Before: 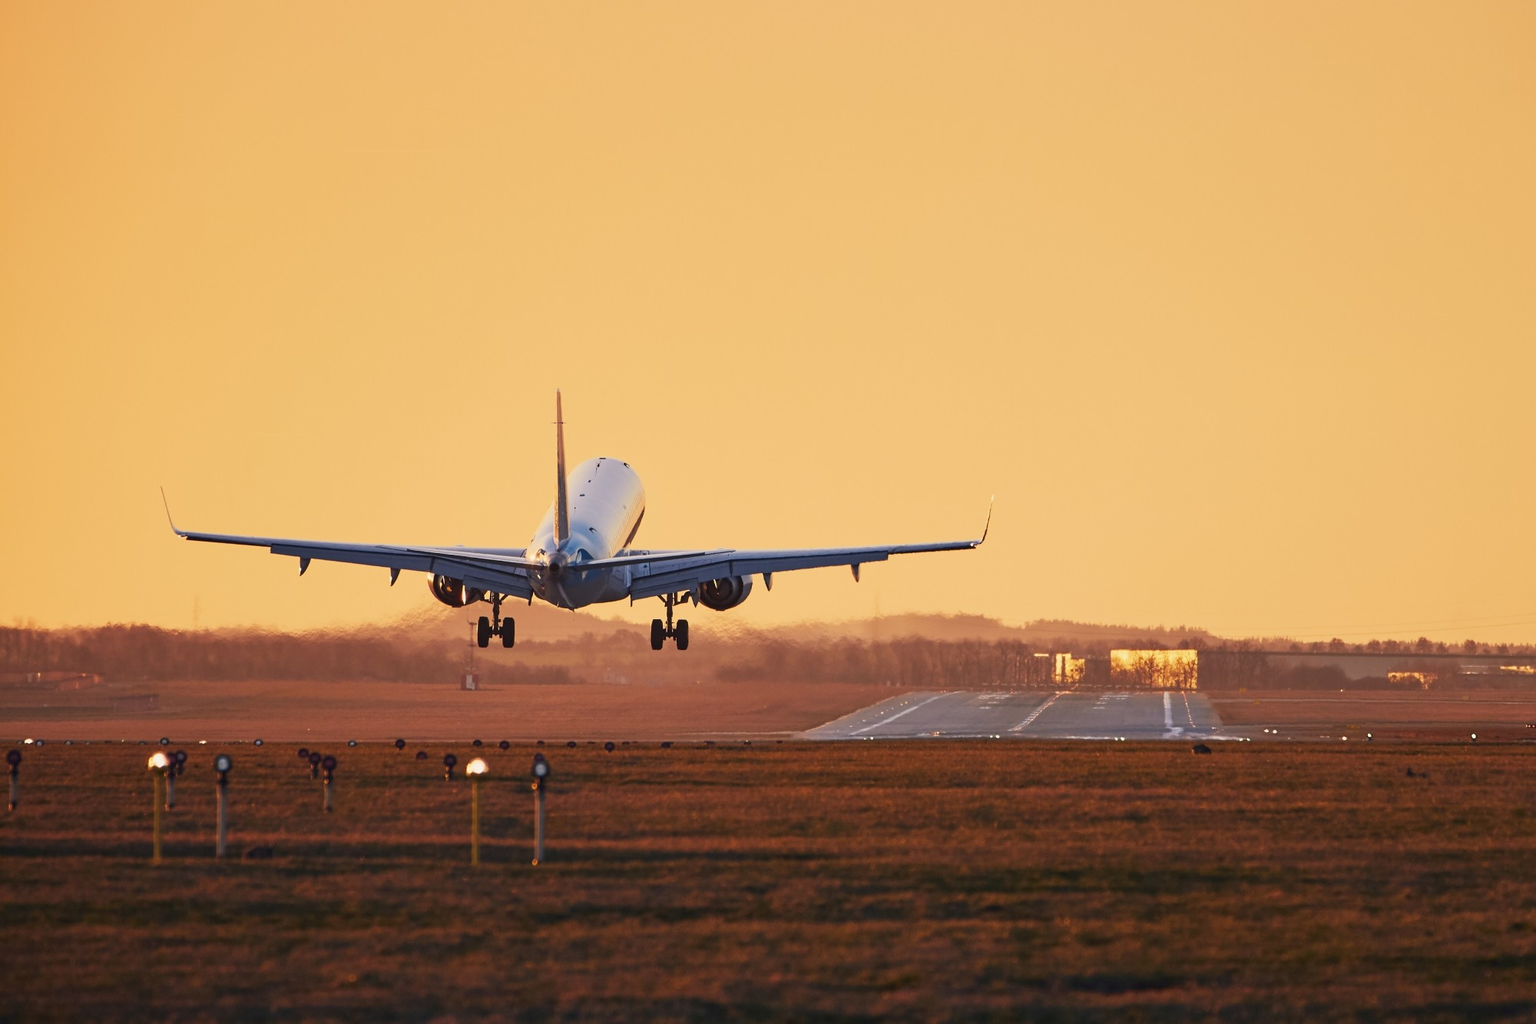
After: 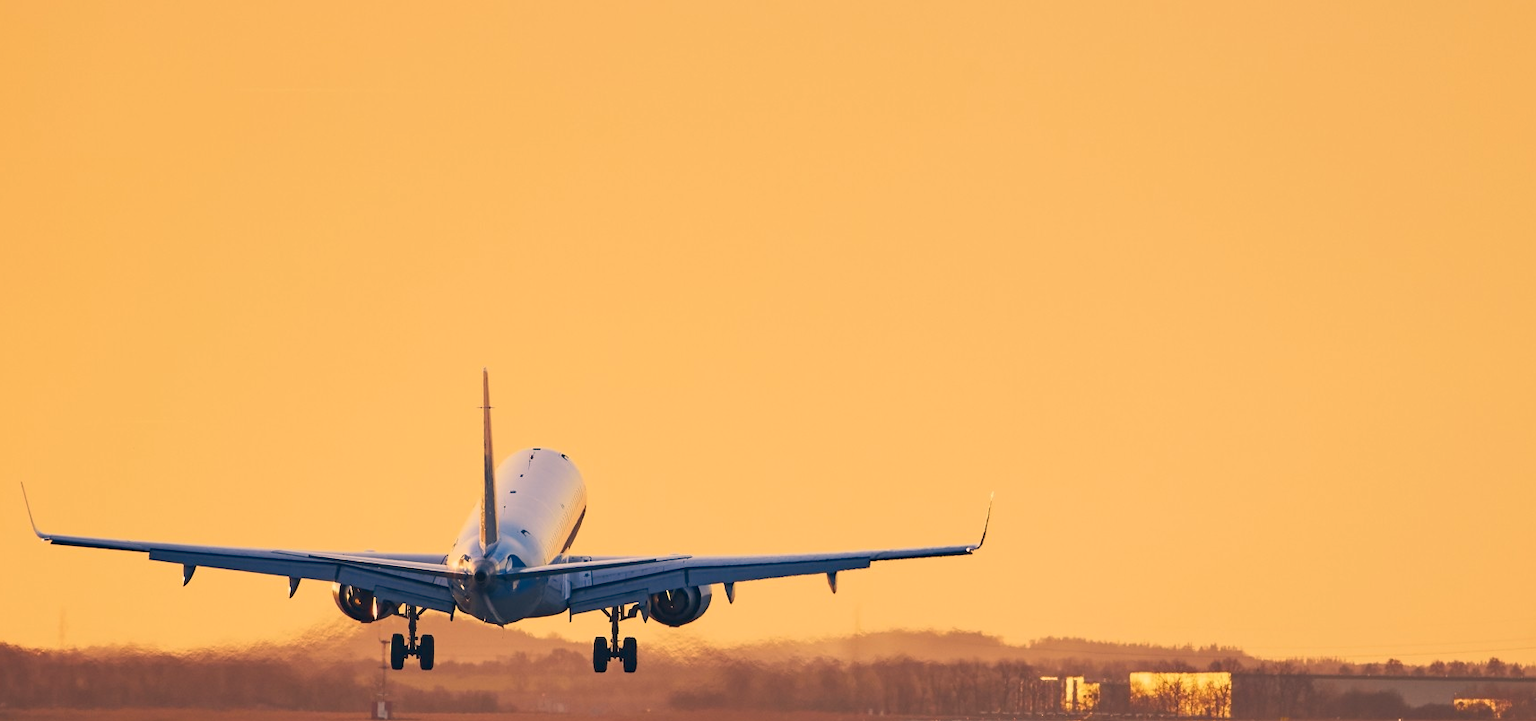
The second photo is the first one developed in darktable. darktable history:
crop and rotate: left 9.345%, top 7.22%, right 4.982%, bottom 32.331%
color correction: highlights a* 10.32, highlights b* 14.66, shadows a* -9.59, shadows b* -15.02
